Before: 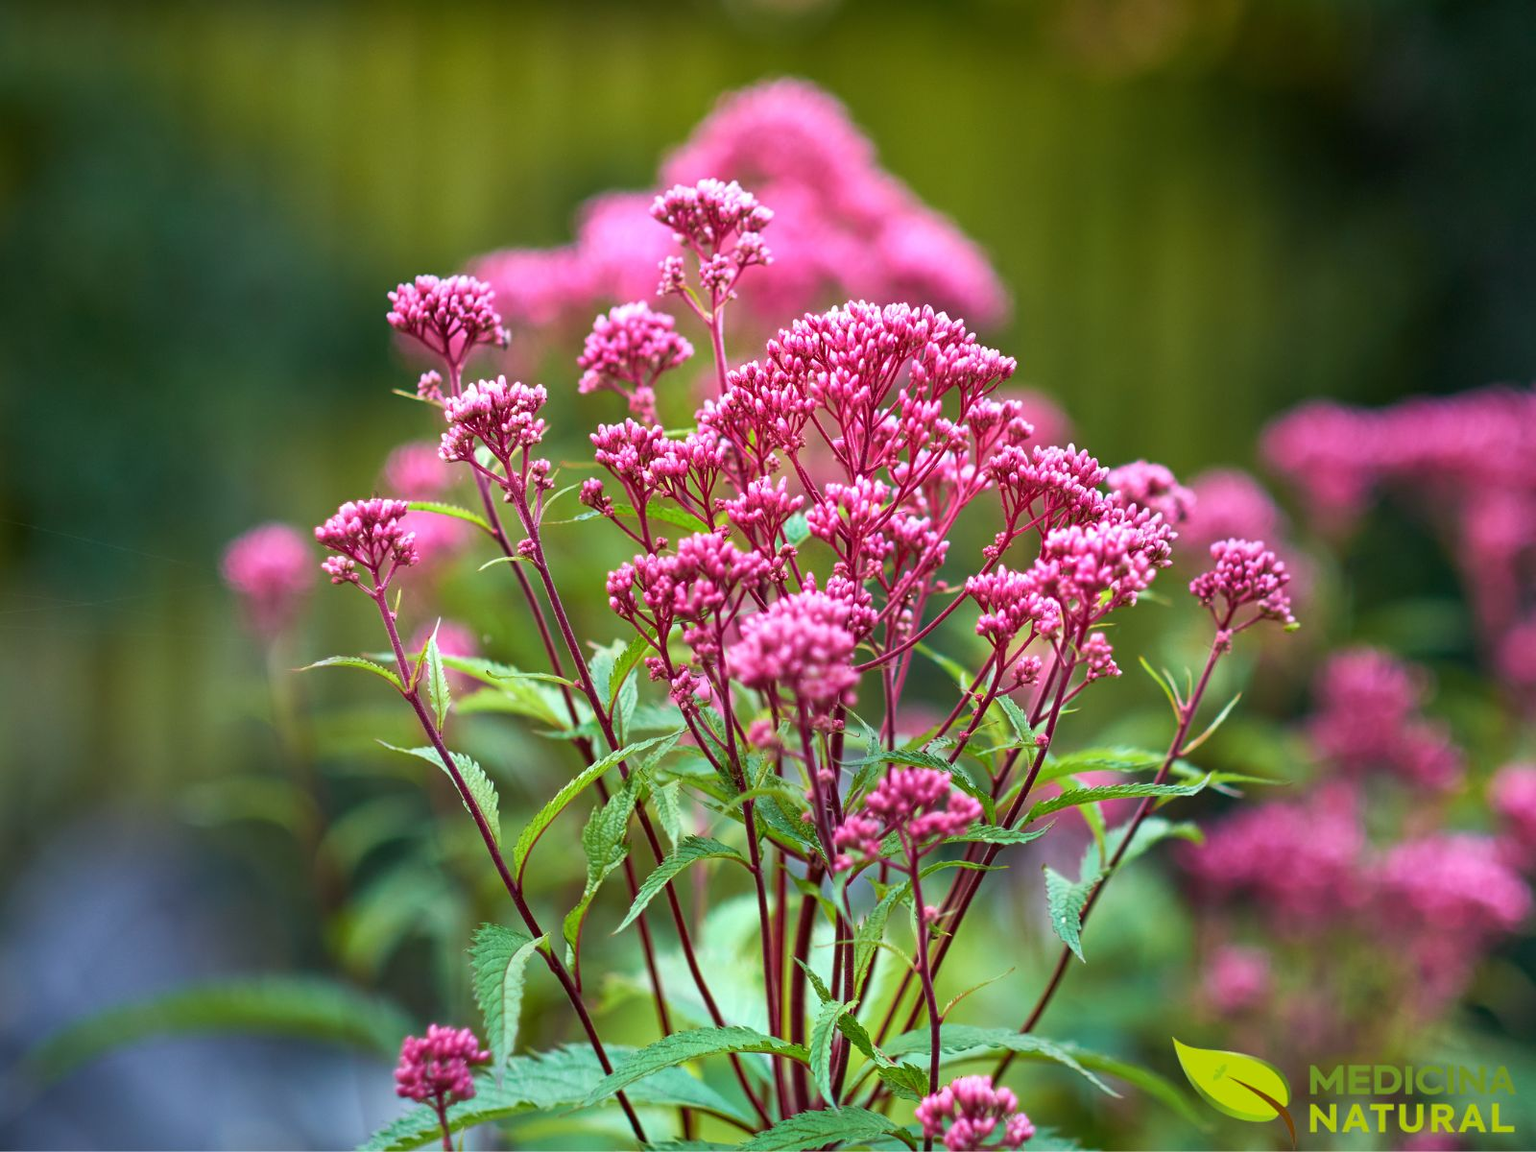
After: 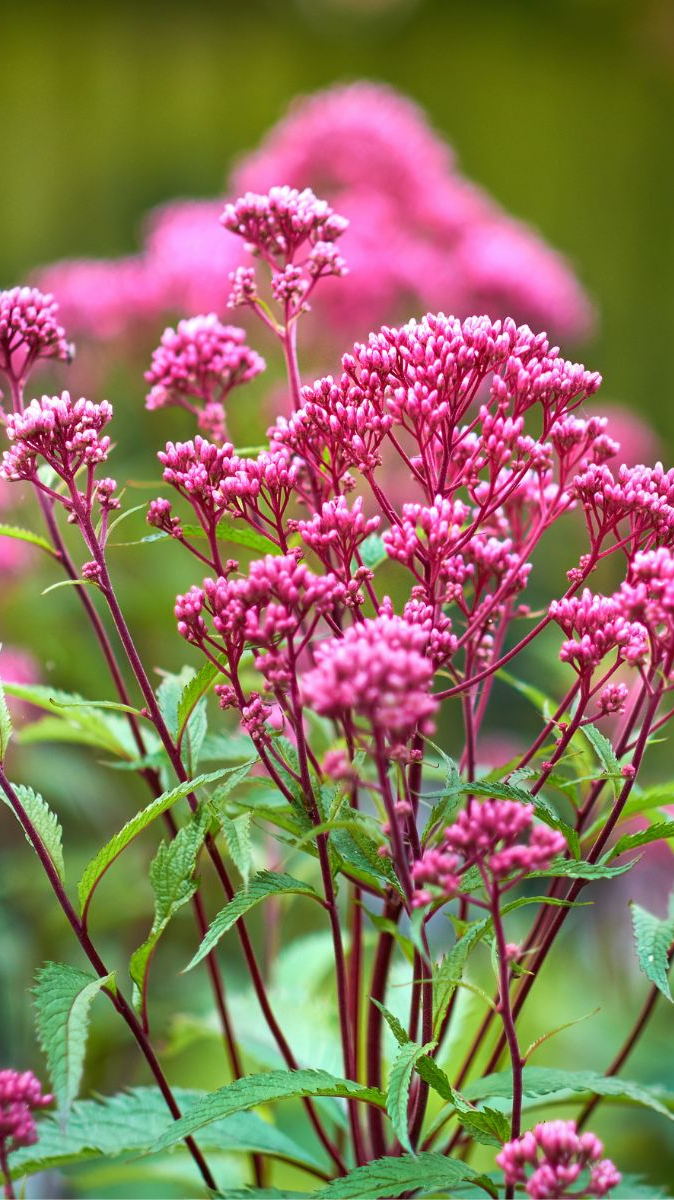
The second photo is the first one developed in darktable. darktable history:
shadows and highlights: shadows 25, highlights -25
crop: left 28.583%, right 29.231%
